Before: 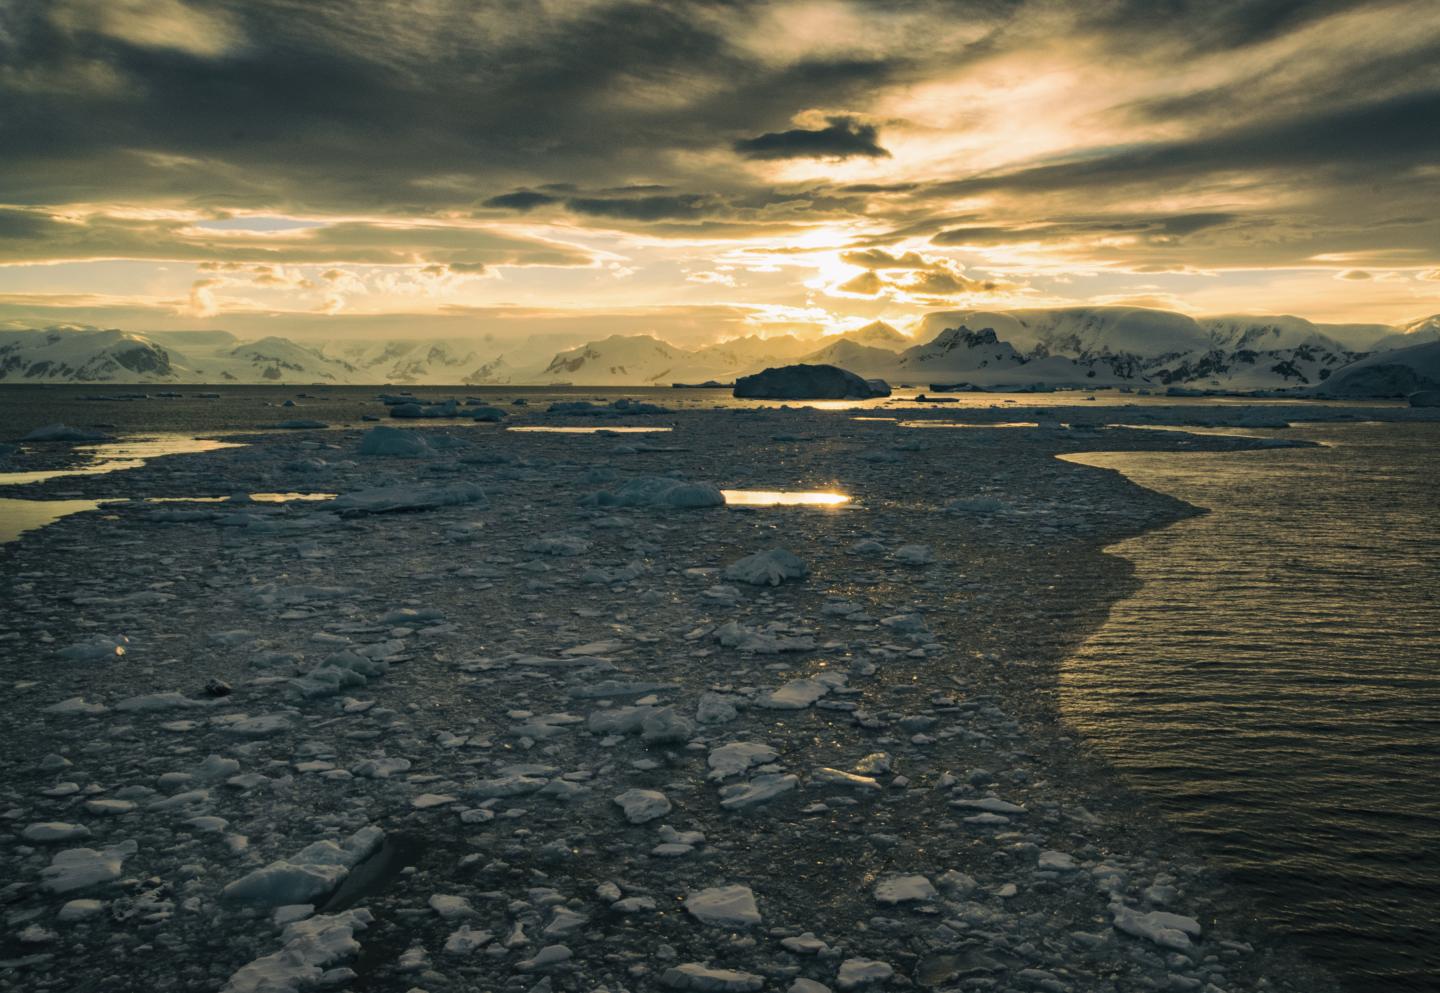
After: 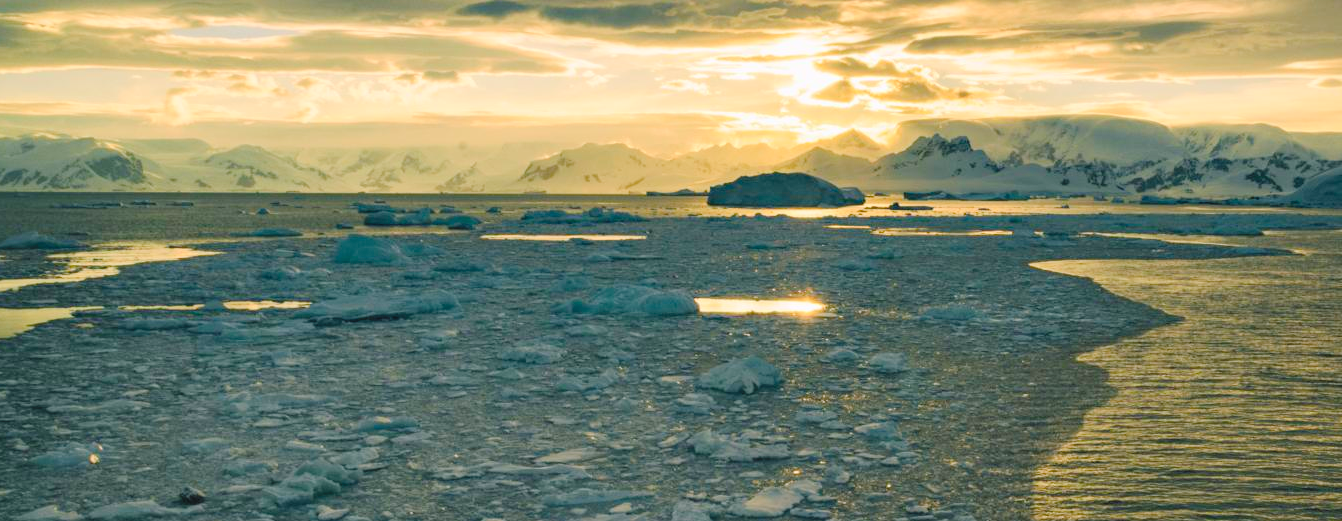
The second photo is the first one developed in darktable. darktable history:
contrast brightness saturation: contrast 0.097, brightness 0.298, saturation 0.143
color balance rgb: shadows lift › chroma 2.052%, shadows lift › hue 136.79°, global offset › hue 171.08°, linear chroma grading › global chroma 3.156%, perceptual saturation grading › global saturation 25.45%, perceptual saturation grading › highlights -50.183%, perceptual saturation grading › shadows 30.848%, global vibrance 20%
crop: left 1.835%, top 19.389%, right 4.916%, bottom 28.118%
